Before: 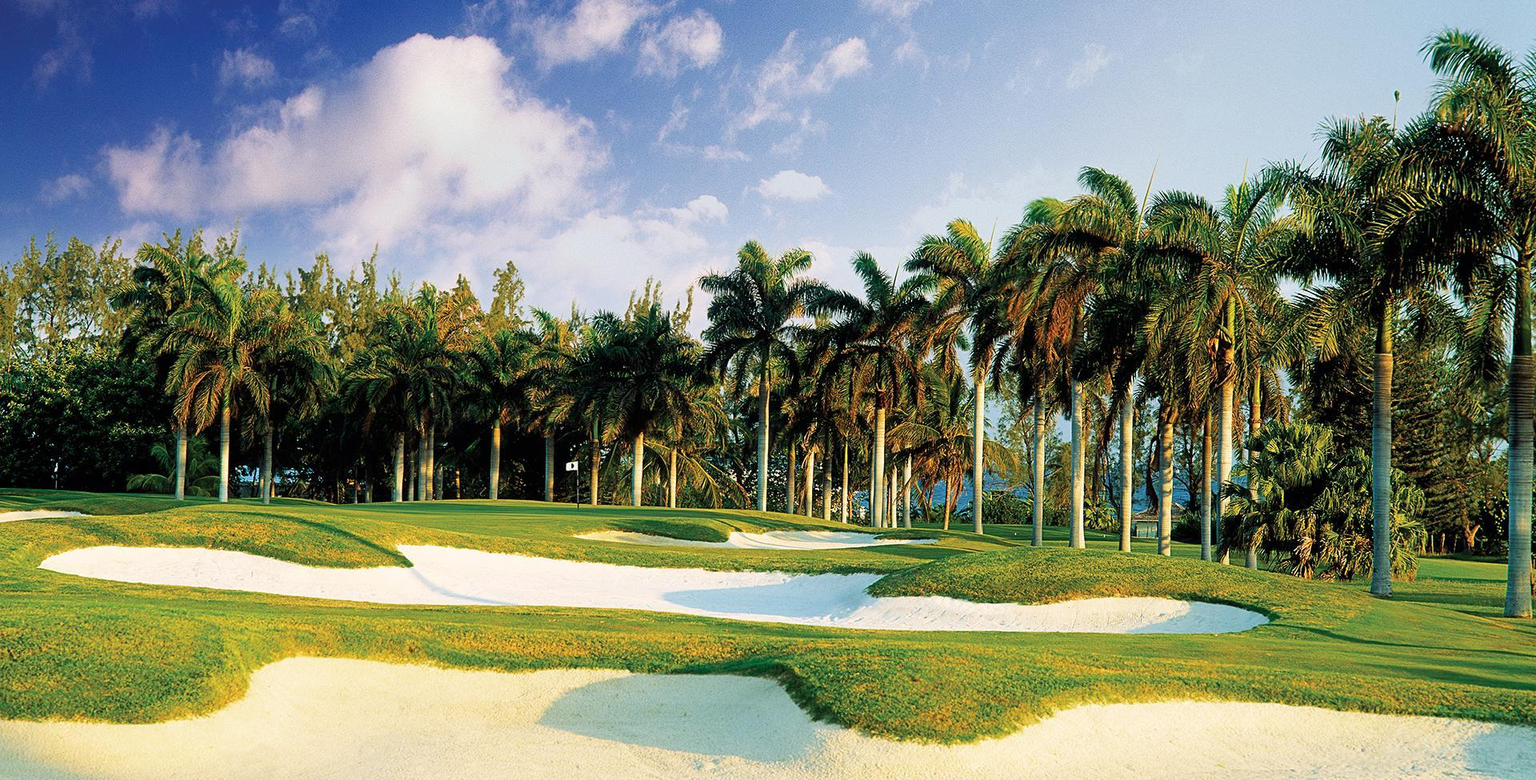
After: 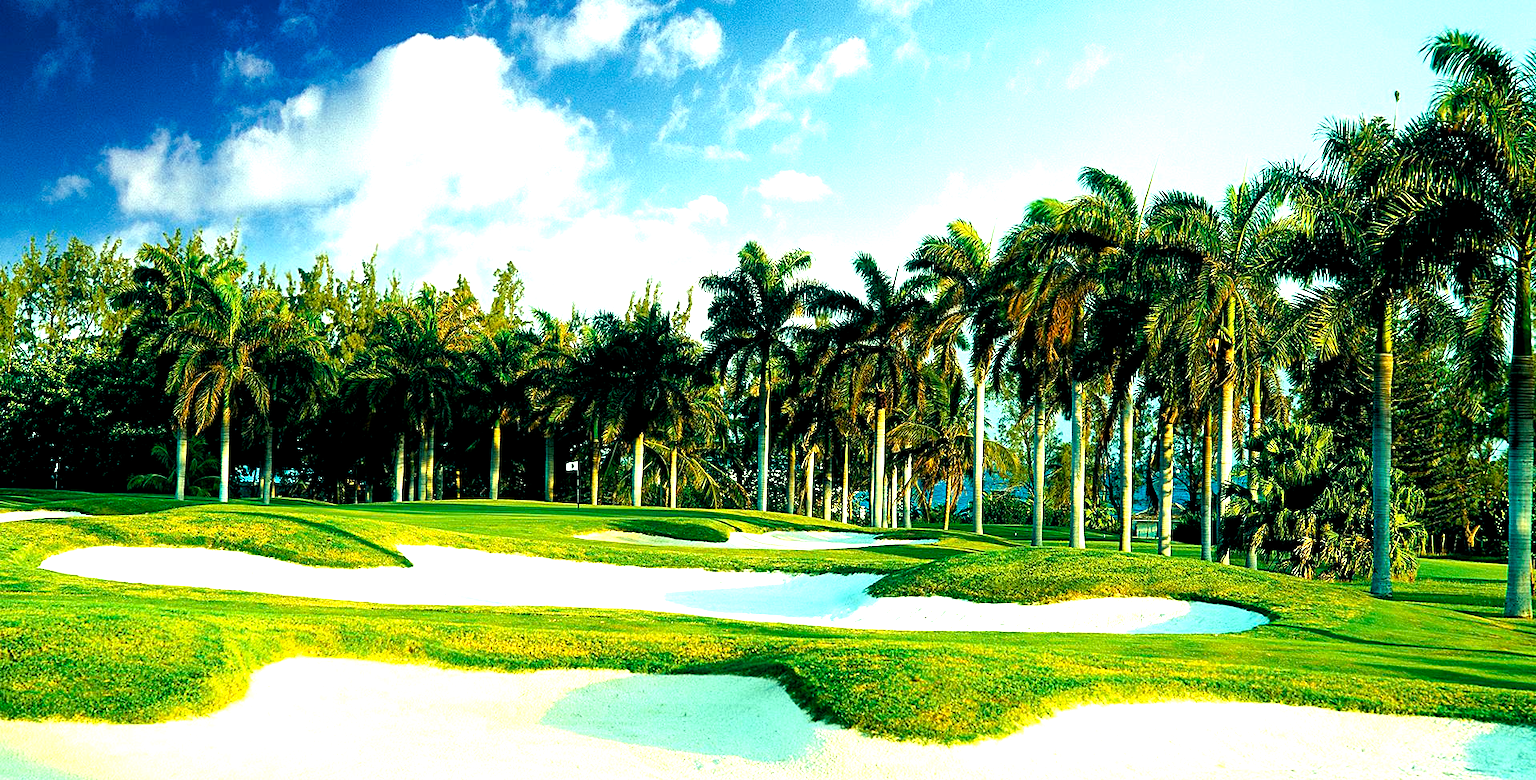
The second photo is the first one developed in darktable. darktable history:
color balance rgb: shadows lift › luminance -7.7%, shadows lift › chroma 2.13%, shadows lift › hue 165.27°, power › luminance -7.77%, power › chroma 1.1%, power › hue 215.88°, highlights gain › luminance 15.15%, highlights gain › chroma 7%, highlights gain › hue 125.57°, global offset › luminance -0.33%, global offset › chroma 0.11%, global offset › hue 165.27°, perceptual saturation grading › global saturation 24.42%, perceptual saturation grading › highlights -24.42%, perceptual saturation grading › mid-tones 24.42%, perceptual saturation grading › shadows 40%, perceptual brilliance grading › global brilliance -5%, perceptual brilliance grading › highlights 24.42%, perceptual brilliance grading › mid-tones 7%, perceptual brilliance grading › shadows -5%
exposure: black level correction 0.005, exposure 0.286 EV, compensate highlight preservation false
